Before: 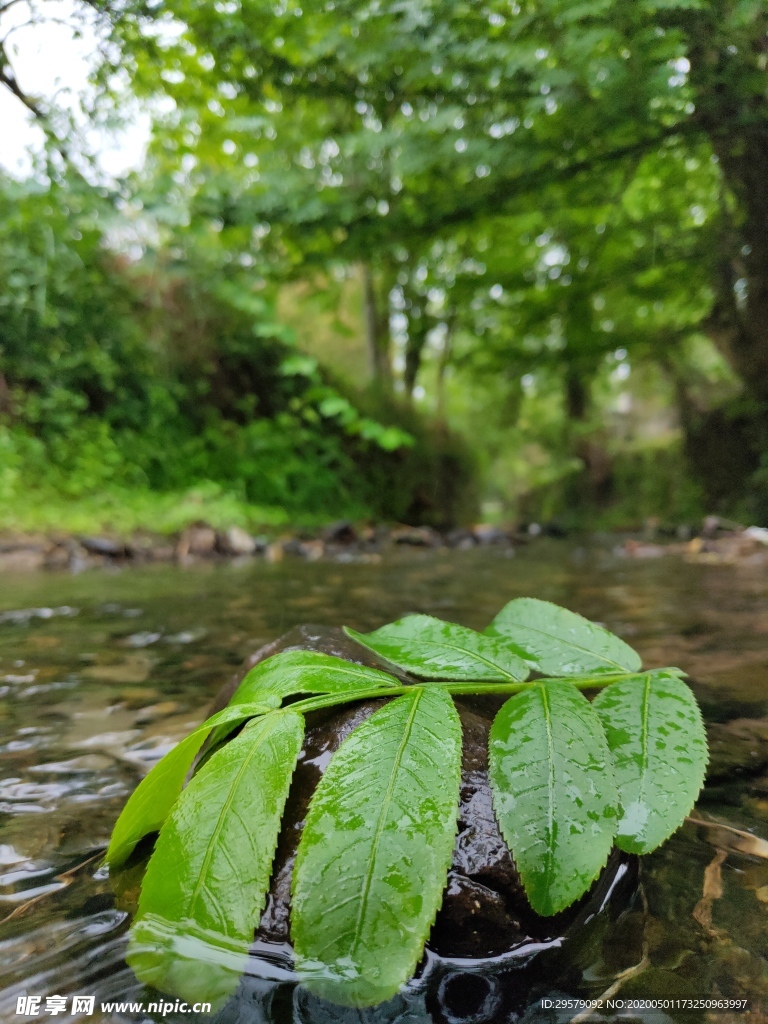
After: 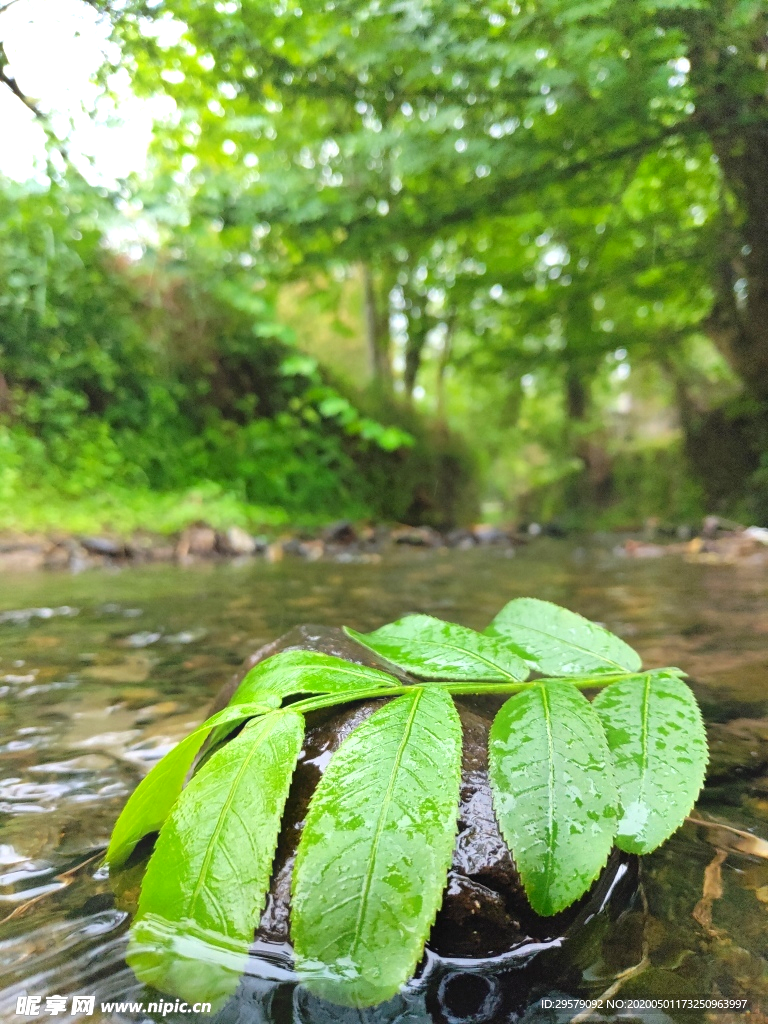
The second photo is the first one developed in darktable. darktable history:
contrast equalizer: octaves 7, y [[0.439, 0.44, 0.442, 0.457, 0.493, 0.498], [0.5 ×6], [0.5 ×6], [0 ×6], [0 ×6]]
exposure: black level correction 0.001, exposure 0.961 EV, compensate highlight preservation false
